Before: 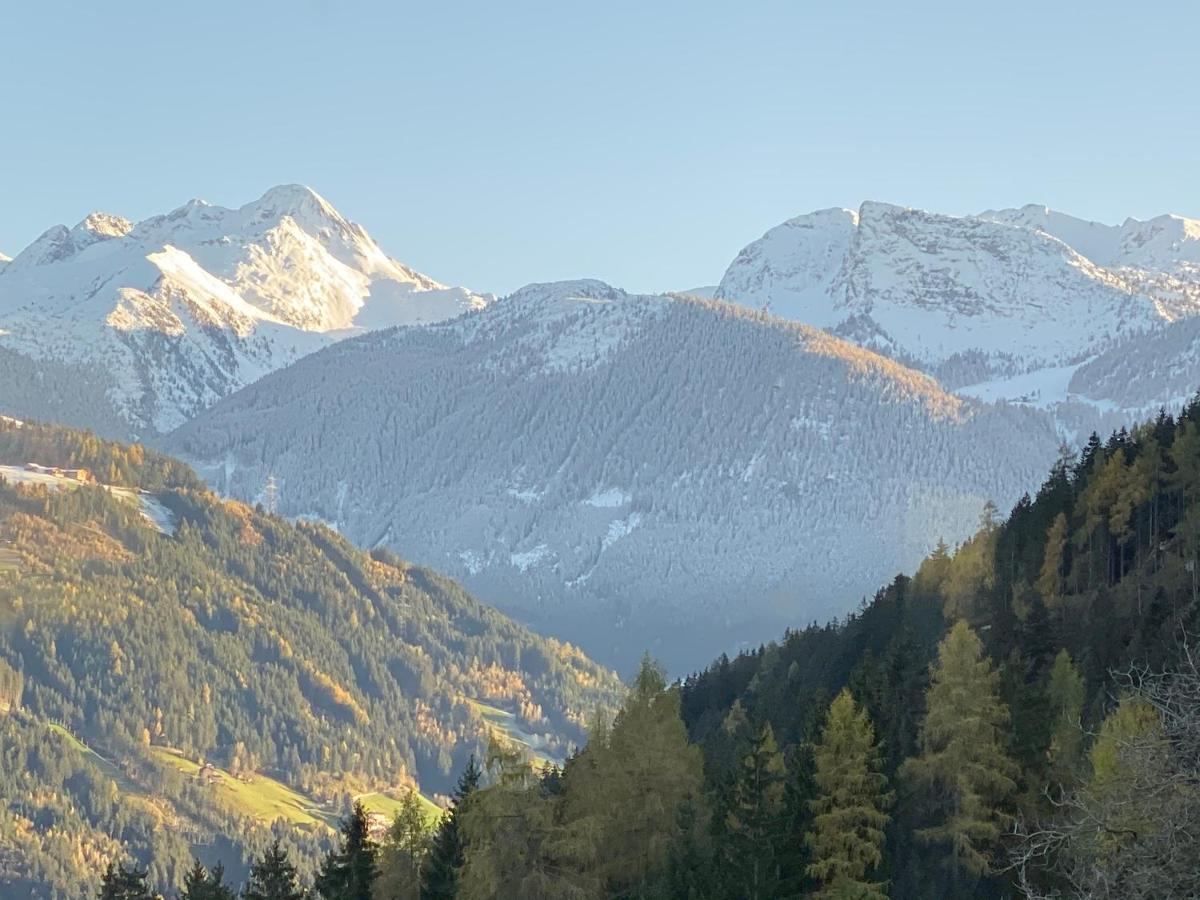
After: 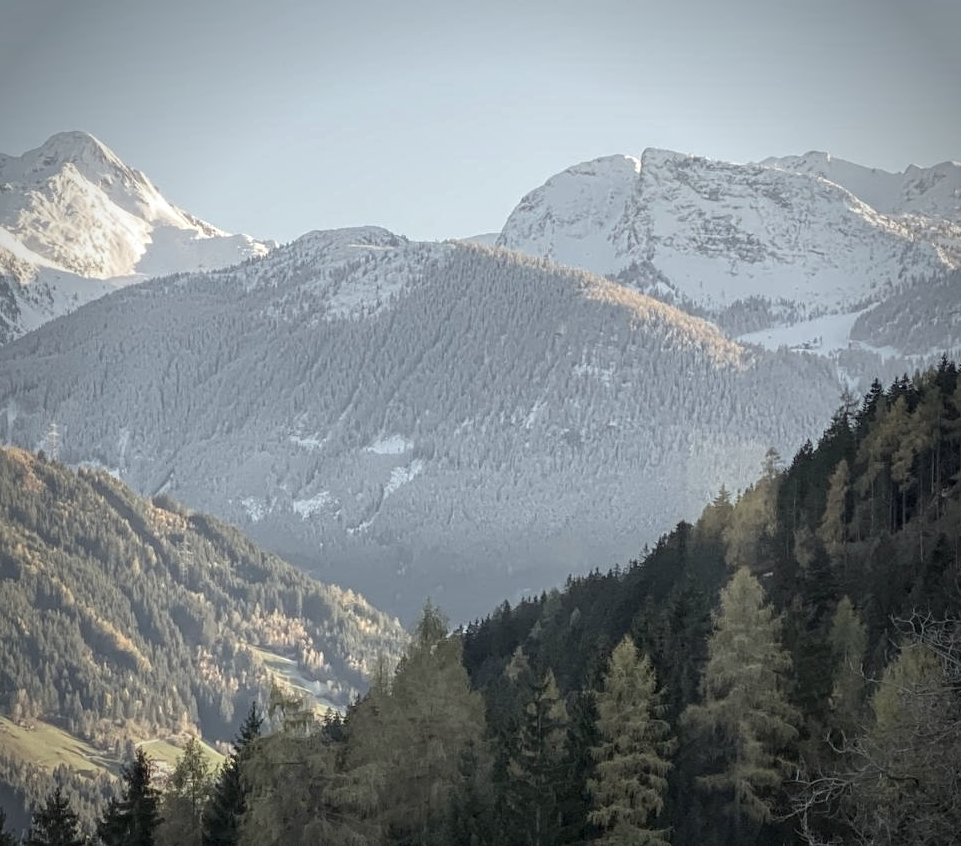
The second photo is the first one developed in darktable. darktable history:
crop and rotate: left 18.178%, top 5.906%, right 1.686%
vignetting: fall-off start 72.97%, brightness -0.565, saturation -0.001, unbound false
color correction: highlights b* -0.026, saturation 0.497
local contrast: on, module defaults
